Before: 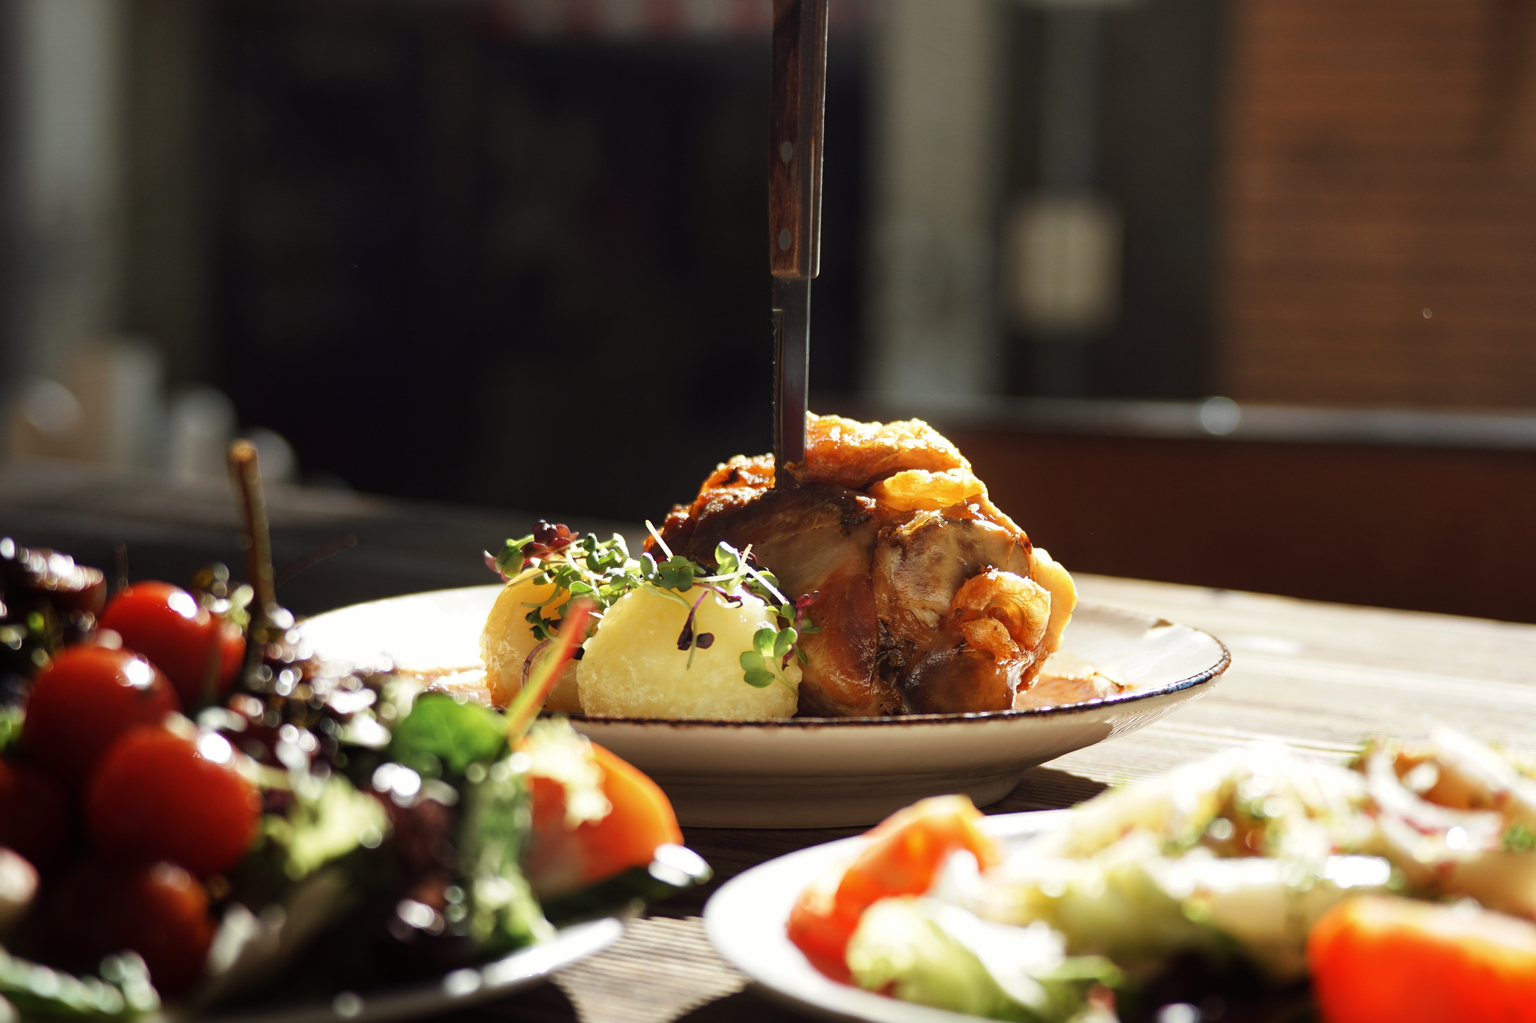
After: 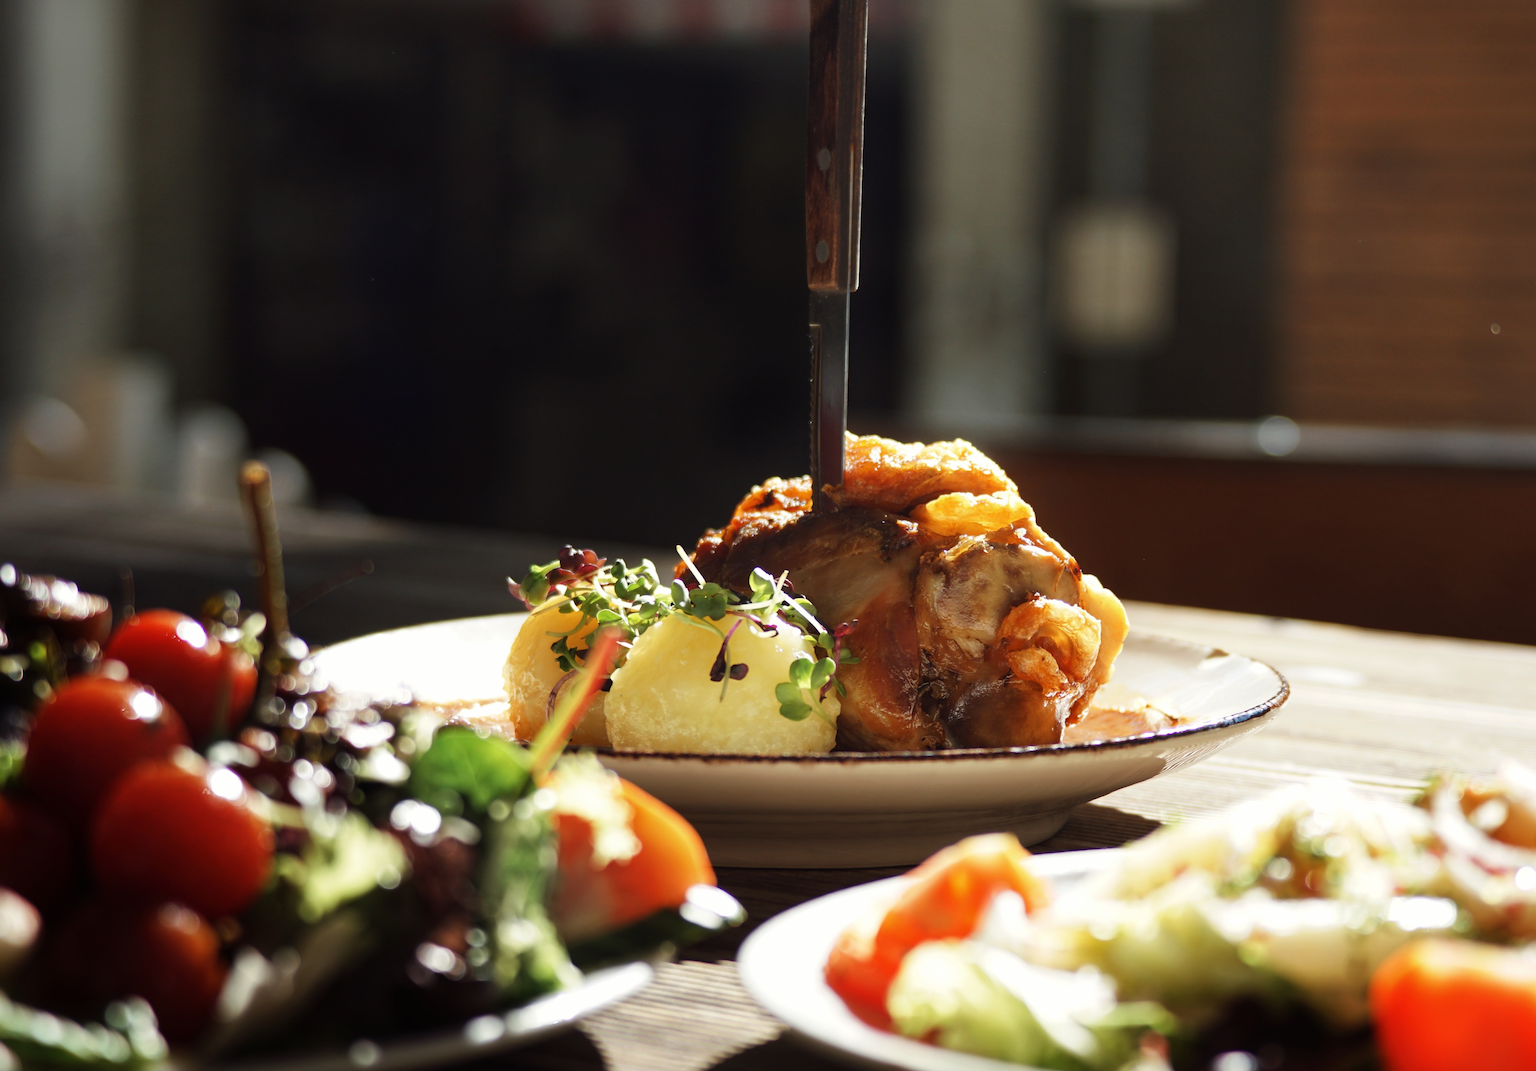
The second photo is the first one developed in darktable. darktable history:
crop: right 4.524%, bottom 0.028%
